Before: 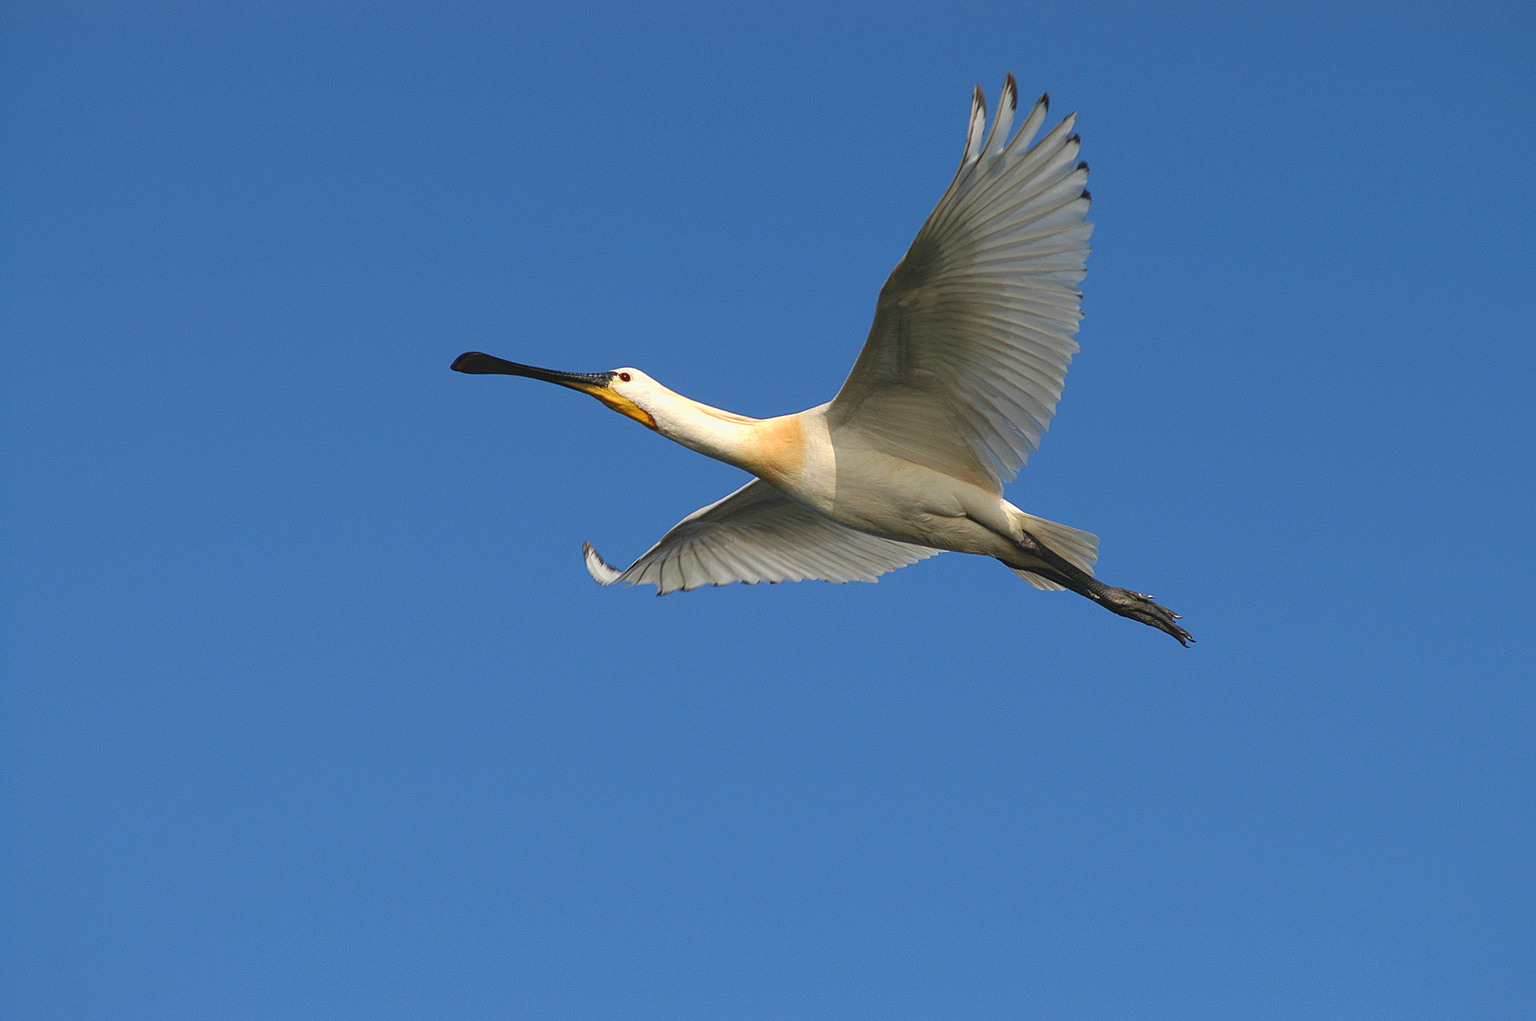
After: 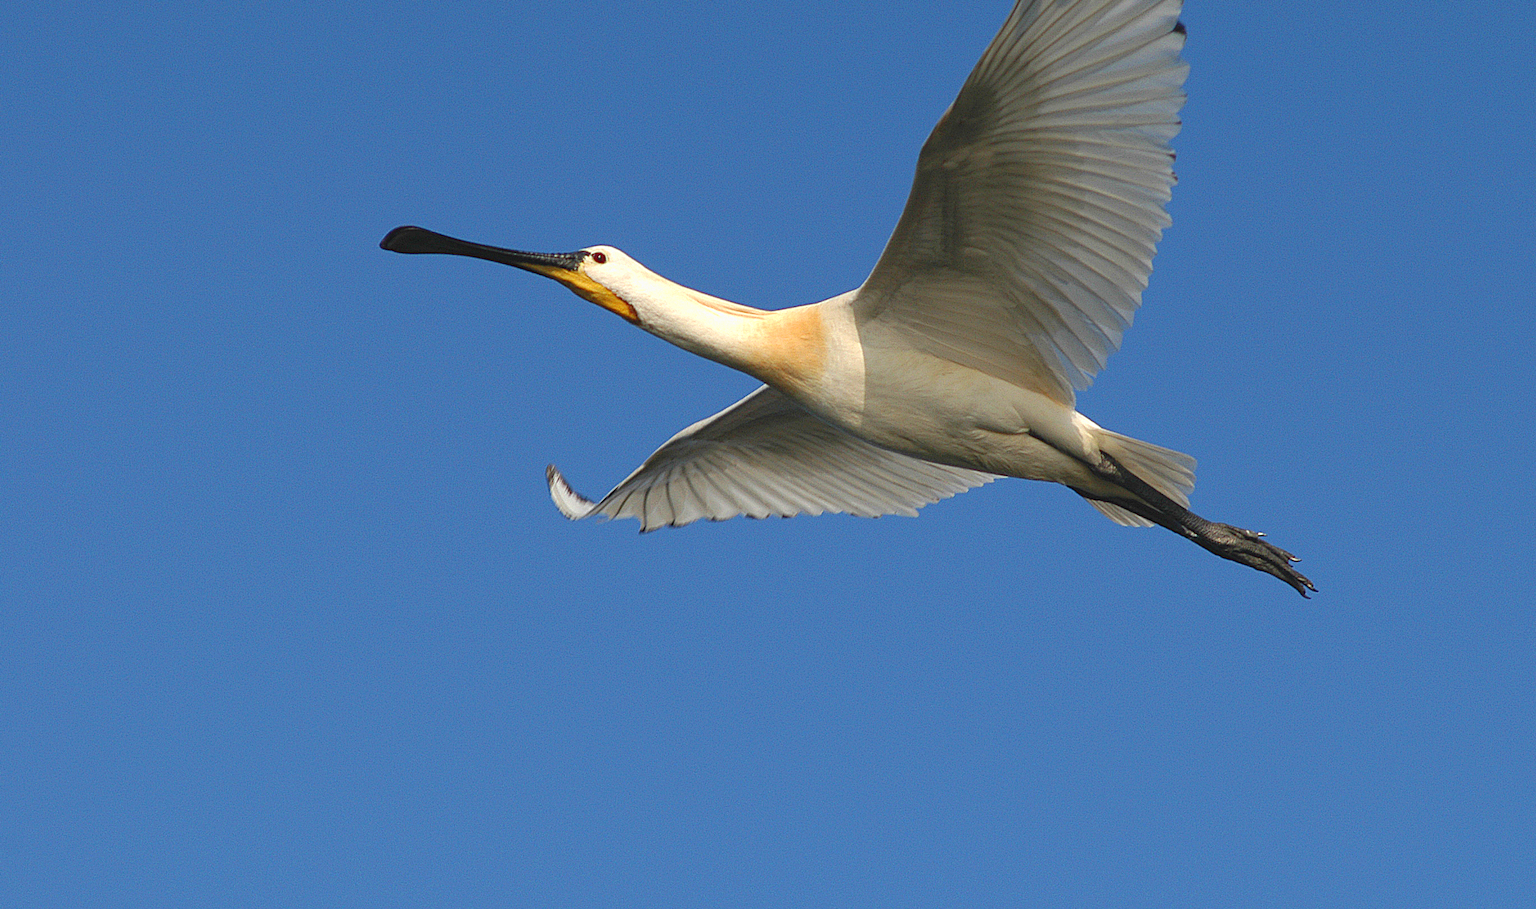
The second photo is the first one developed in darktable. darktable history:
crop: left 9.712%, top 16.928%, right 10.845%, bottom 12.332%
shadows and highlights: shadows 12, white point adjustment 1.2, soften with gaussian
